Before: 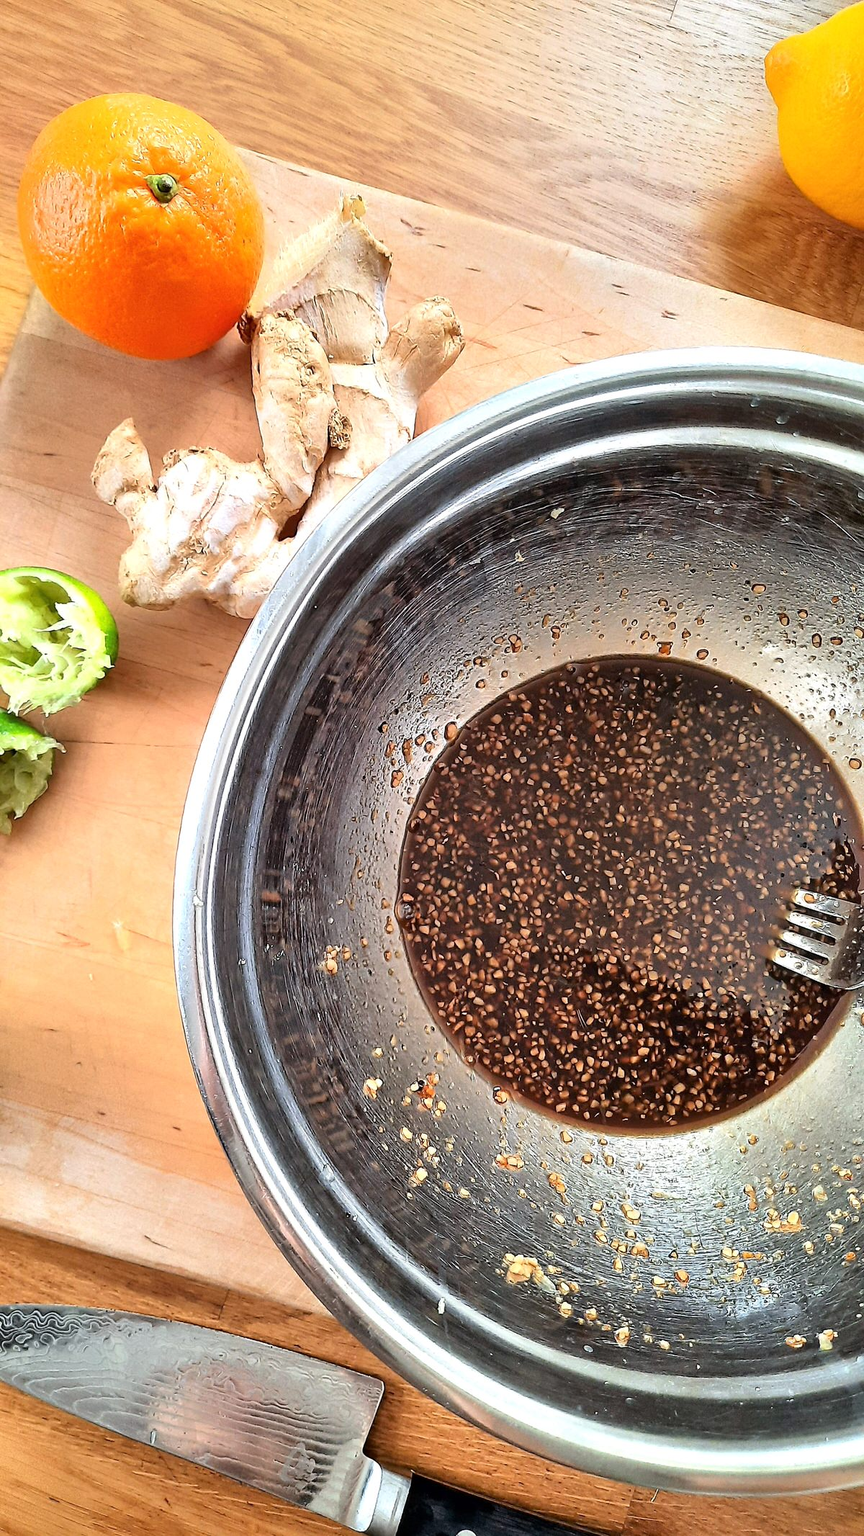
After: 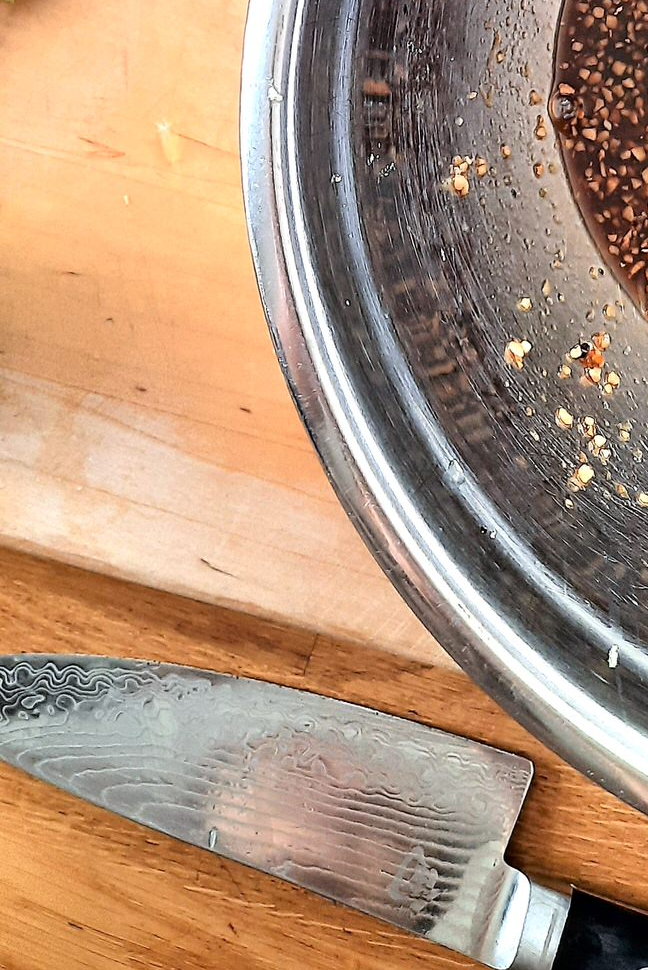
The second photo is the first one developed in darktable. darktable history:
crop and rotate: top 54.275%, right 45.921%, bottom 0.222%
